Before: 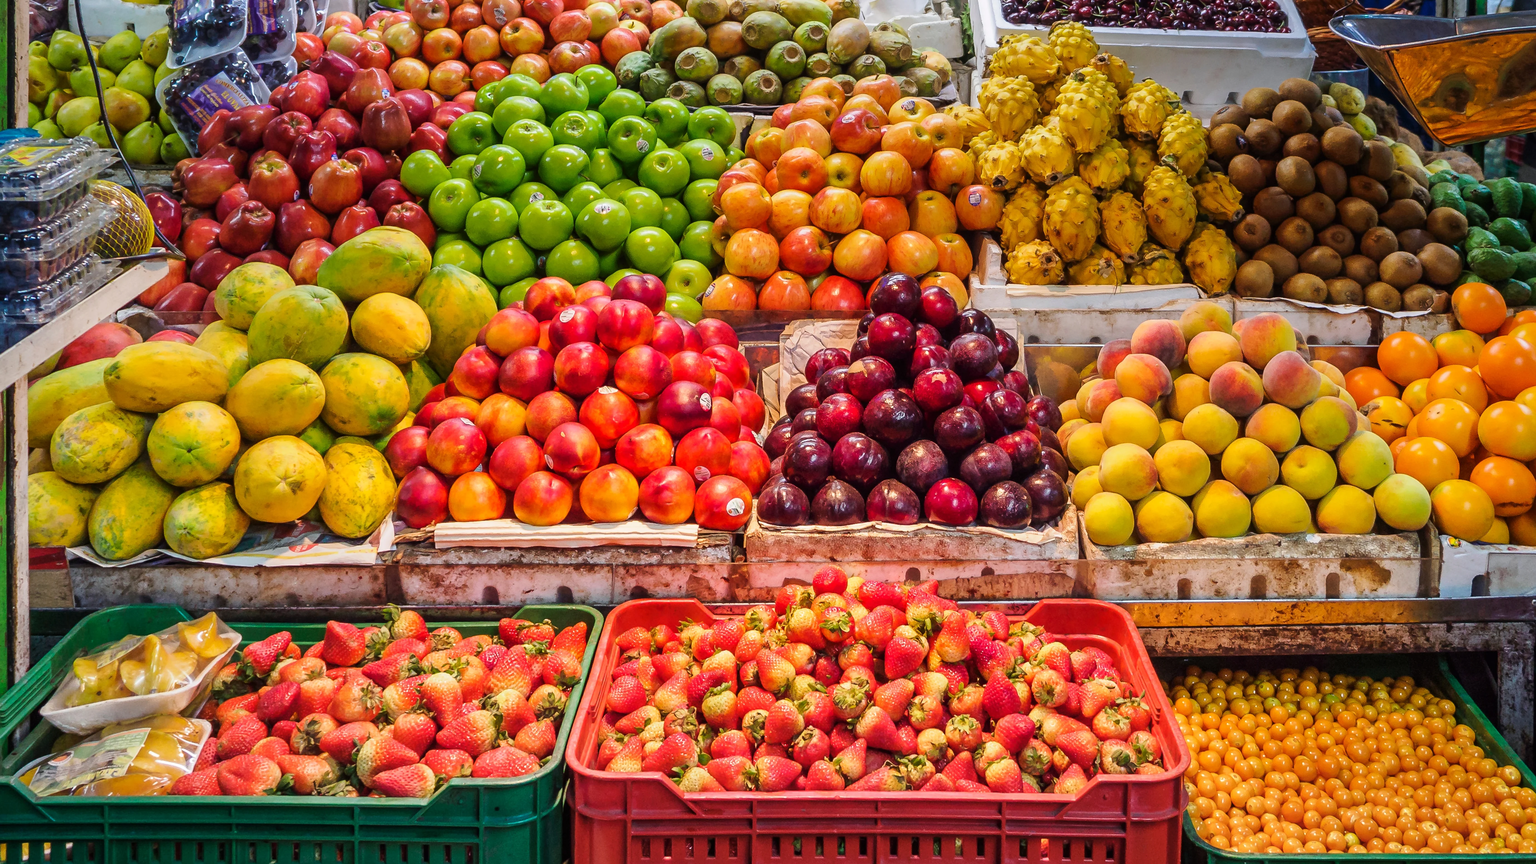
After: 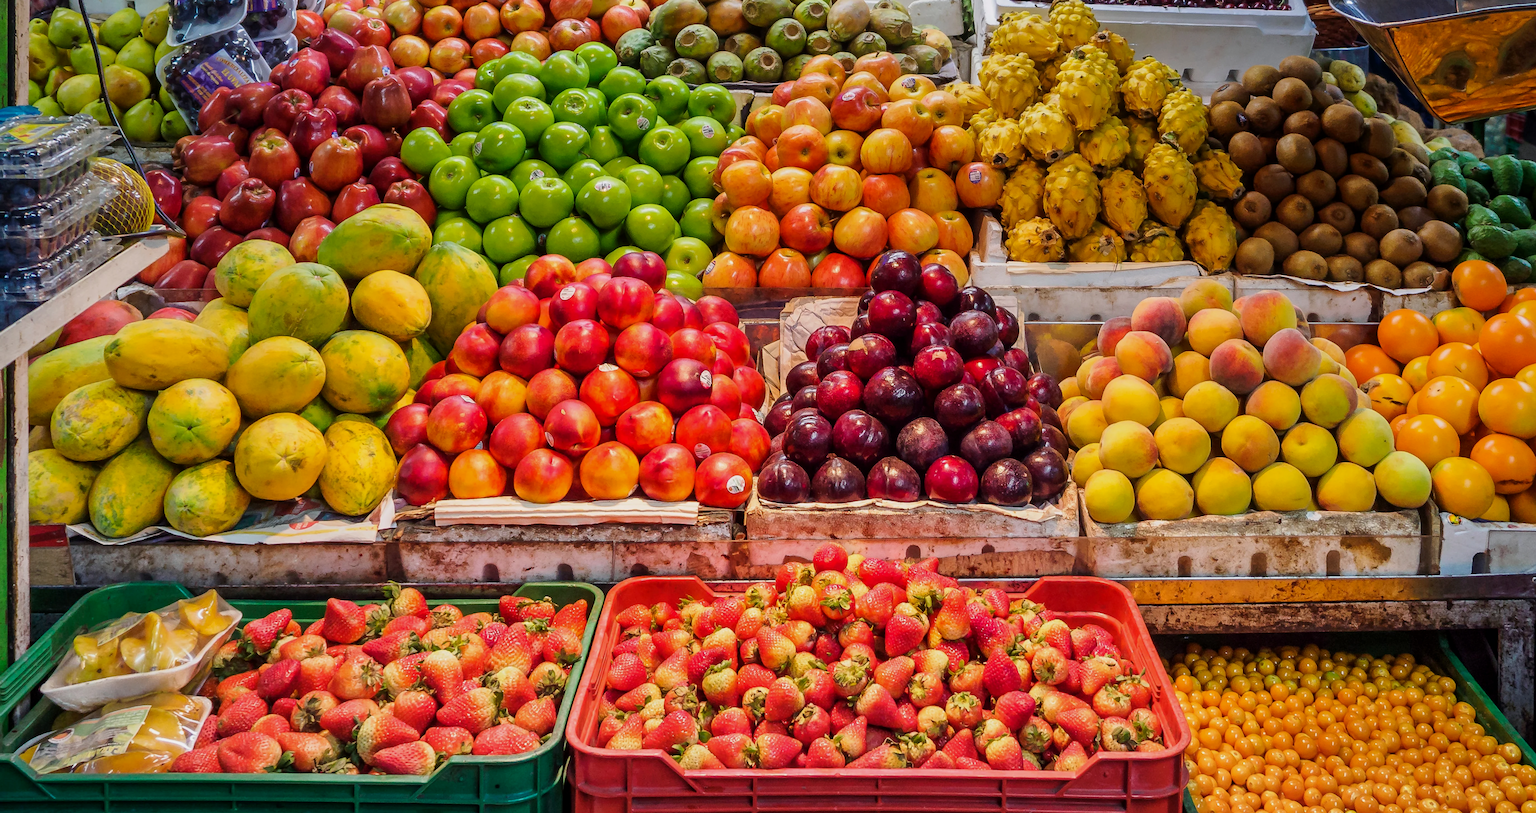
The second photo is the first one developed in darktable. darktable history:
crop and rotate: top 2.649%, bottom 3.164%
exposure: black level correction 0.001, exposure -0.198 EV, compensate exposure bias true, compensate highlight preservation false
